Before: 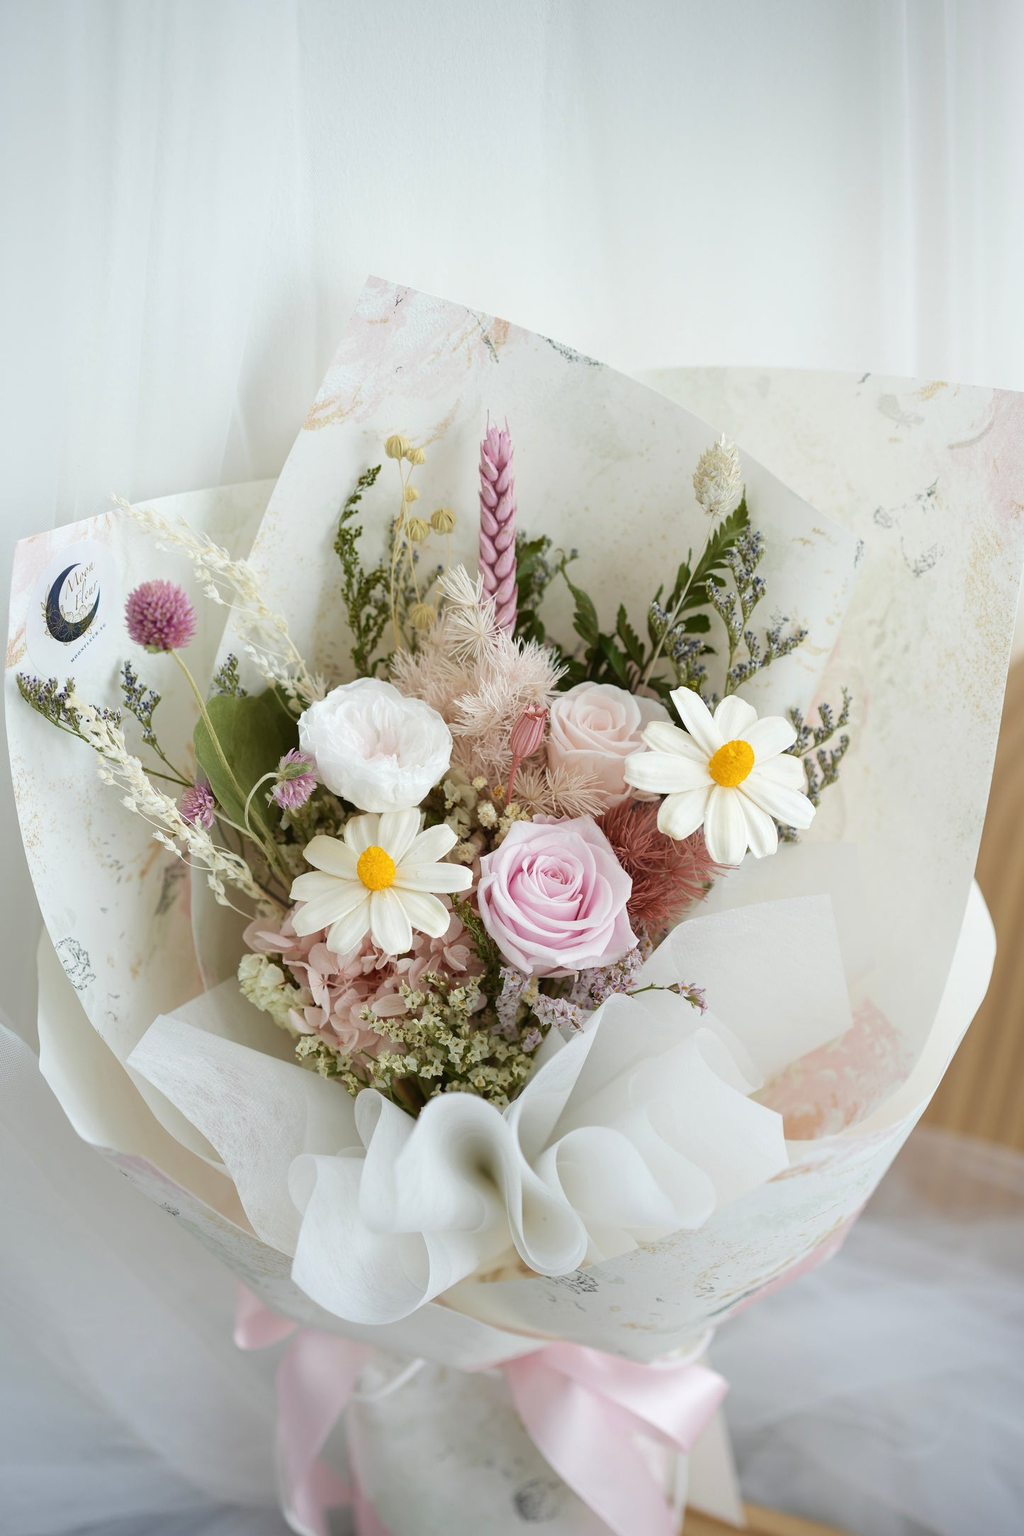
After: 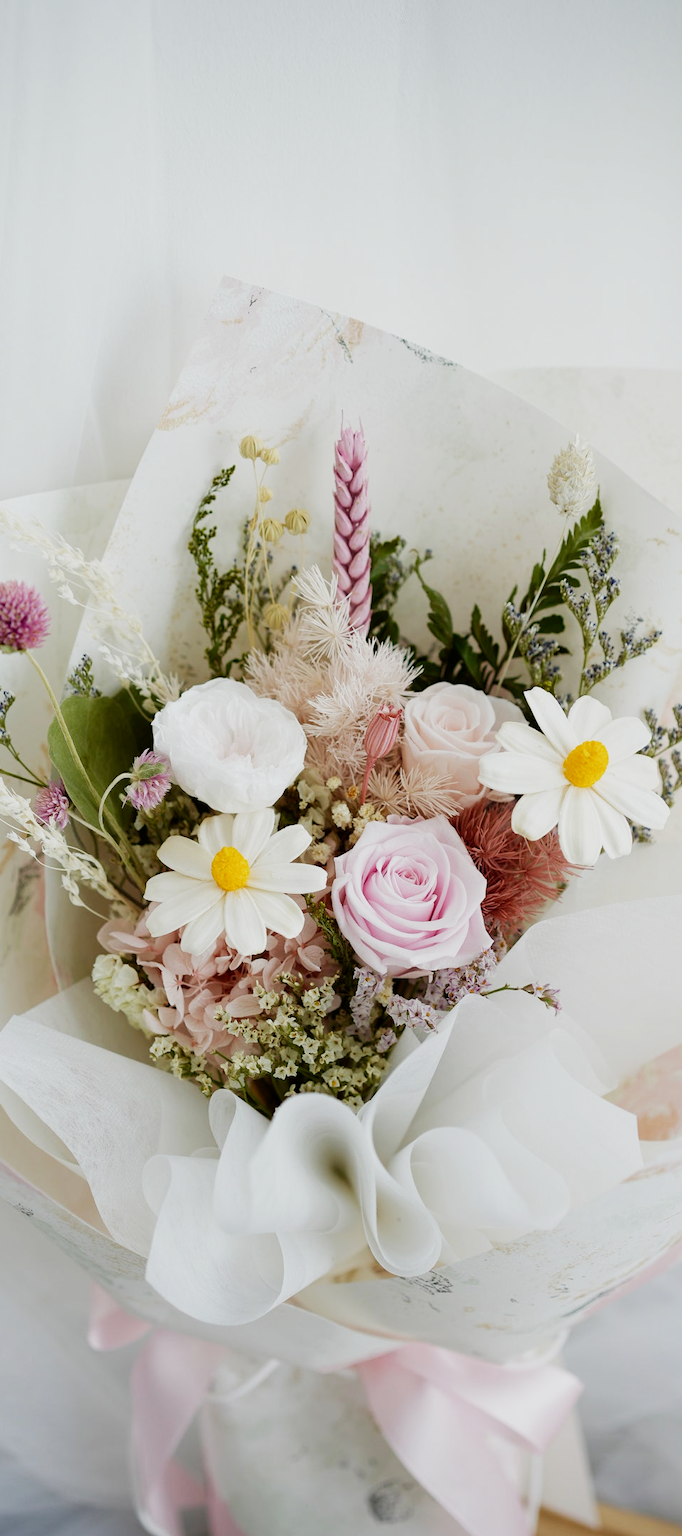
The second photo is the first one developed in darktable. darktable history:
filmic rgb: black relative exposure -16 EV, white relative exposure 5.31 EV, hardness 5.9, contrast 1.25, preserve chrominance no, color science v5 (2021)
crop and rotate: left 14.292%, right 19.041%
